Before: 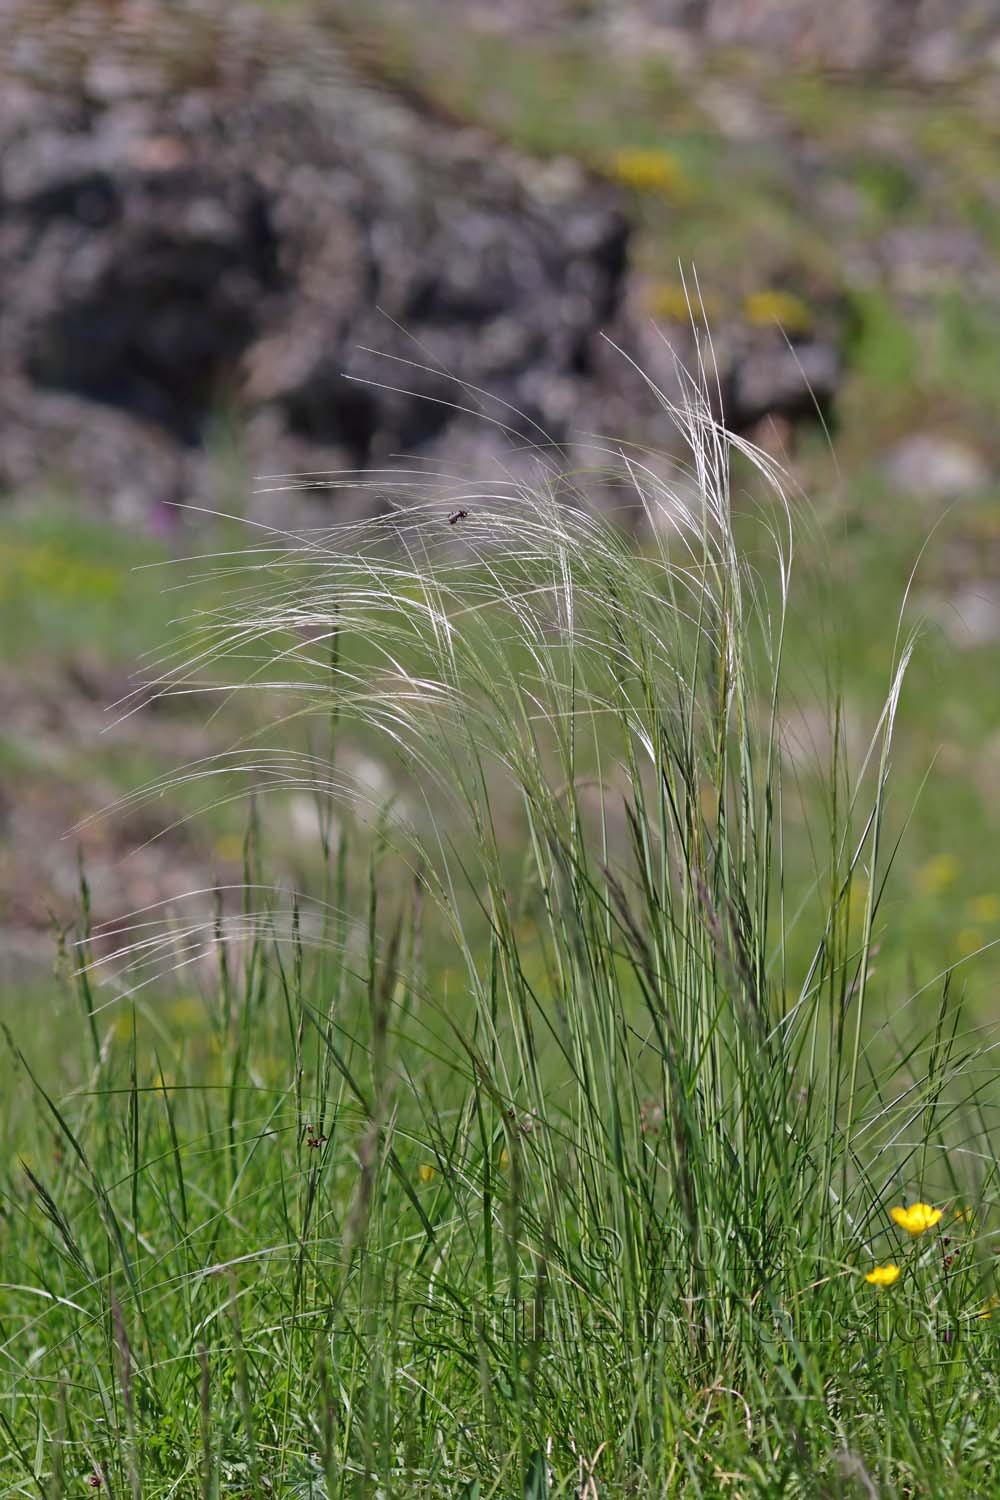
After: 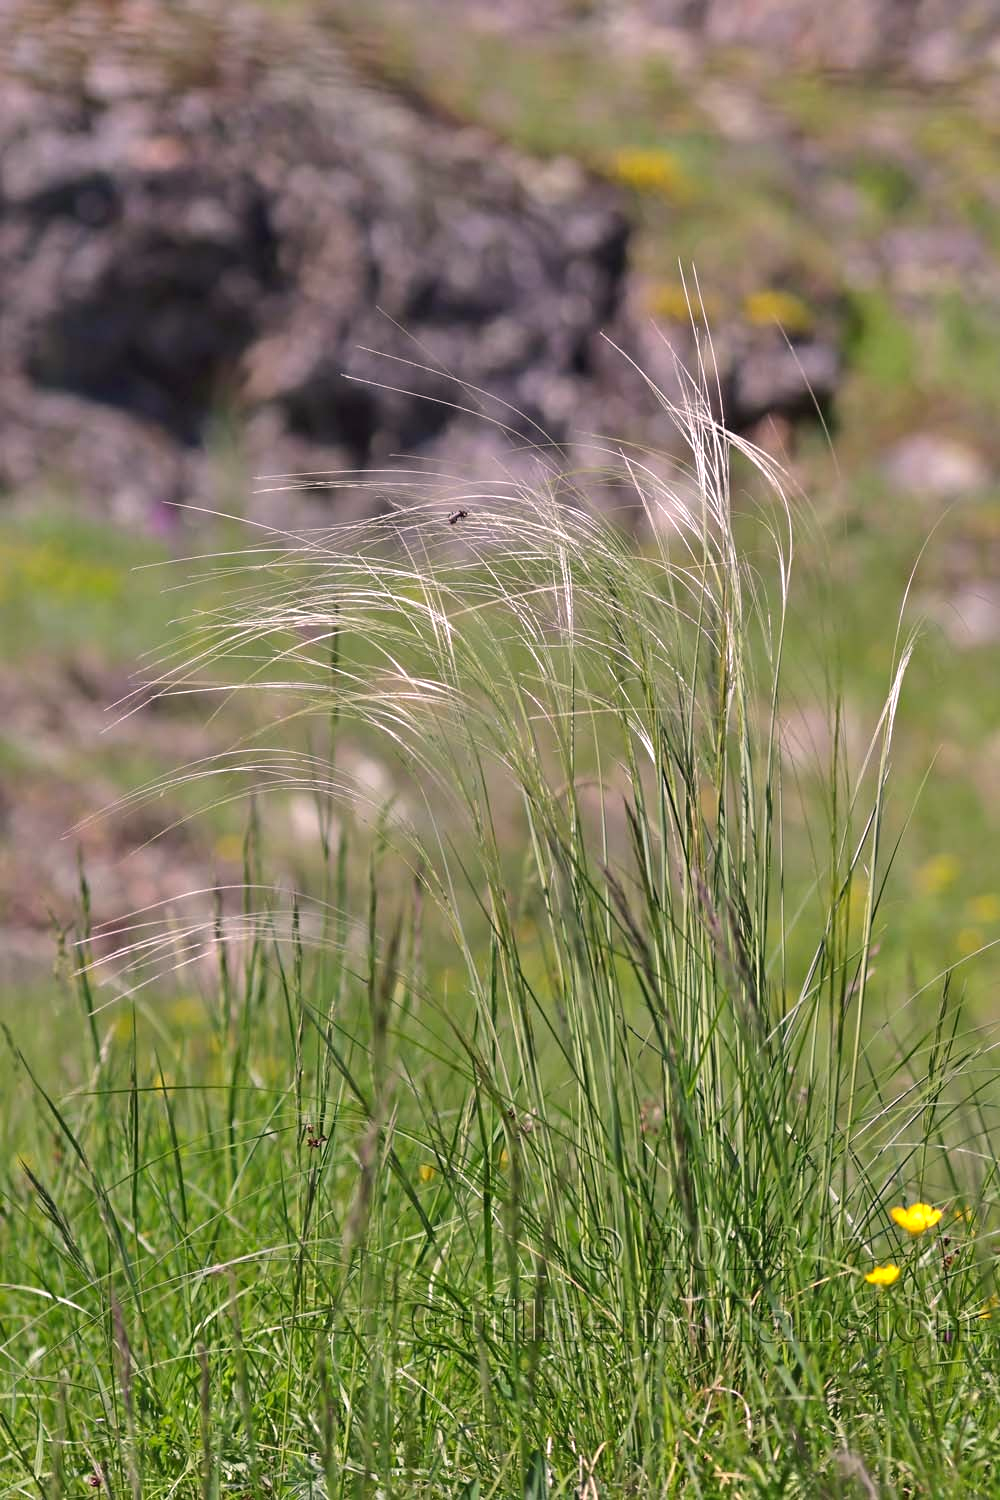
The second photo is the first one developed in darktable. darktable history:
color correction: highlights a* 7.68, highlights b* 4.33
exposure: exposure 0.451 EV, compensate highlight preservation false
